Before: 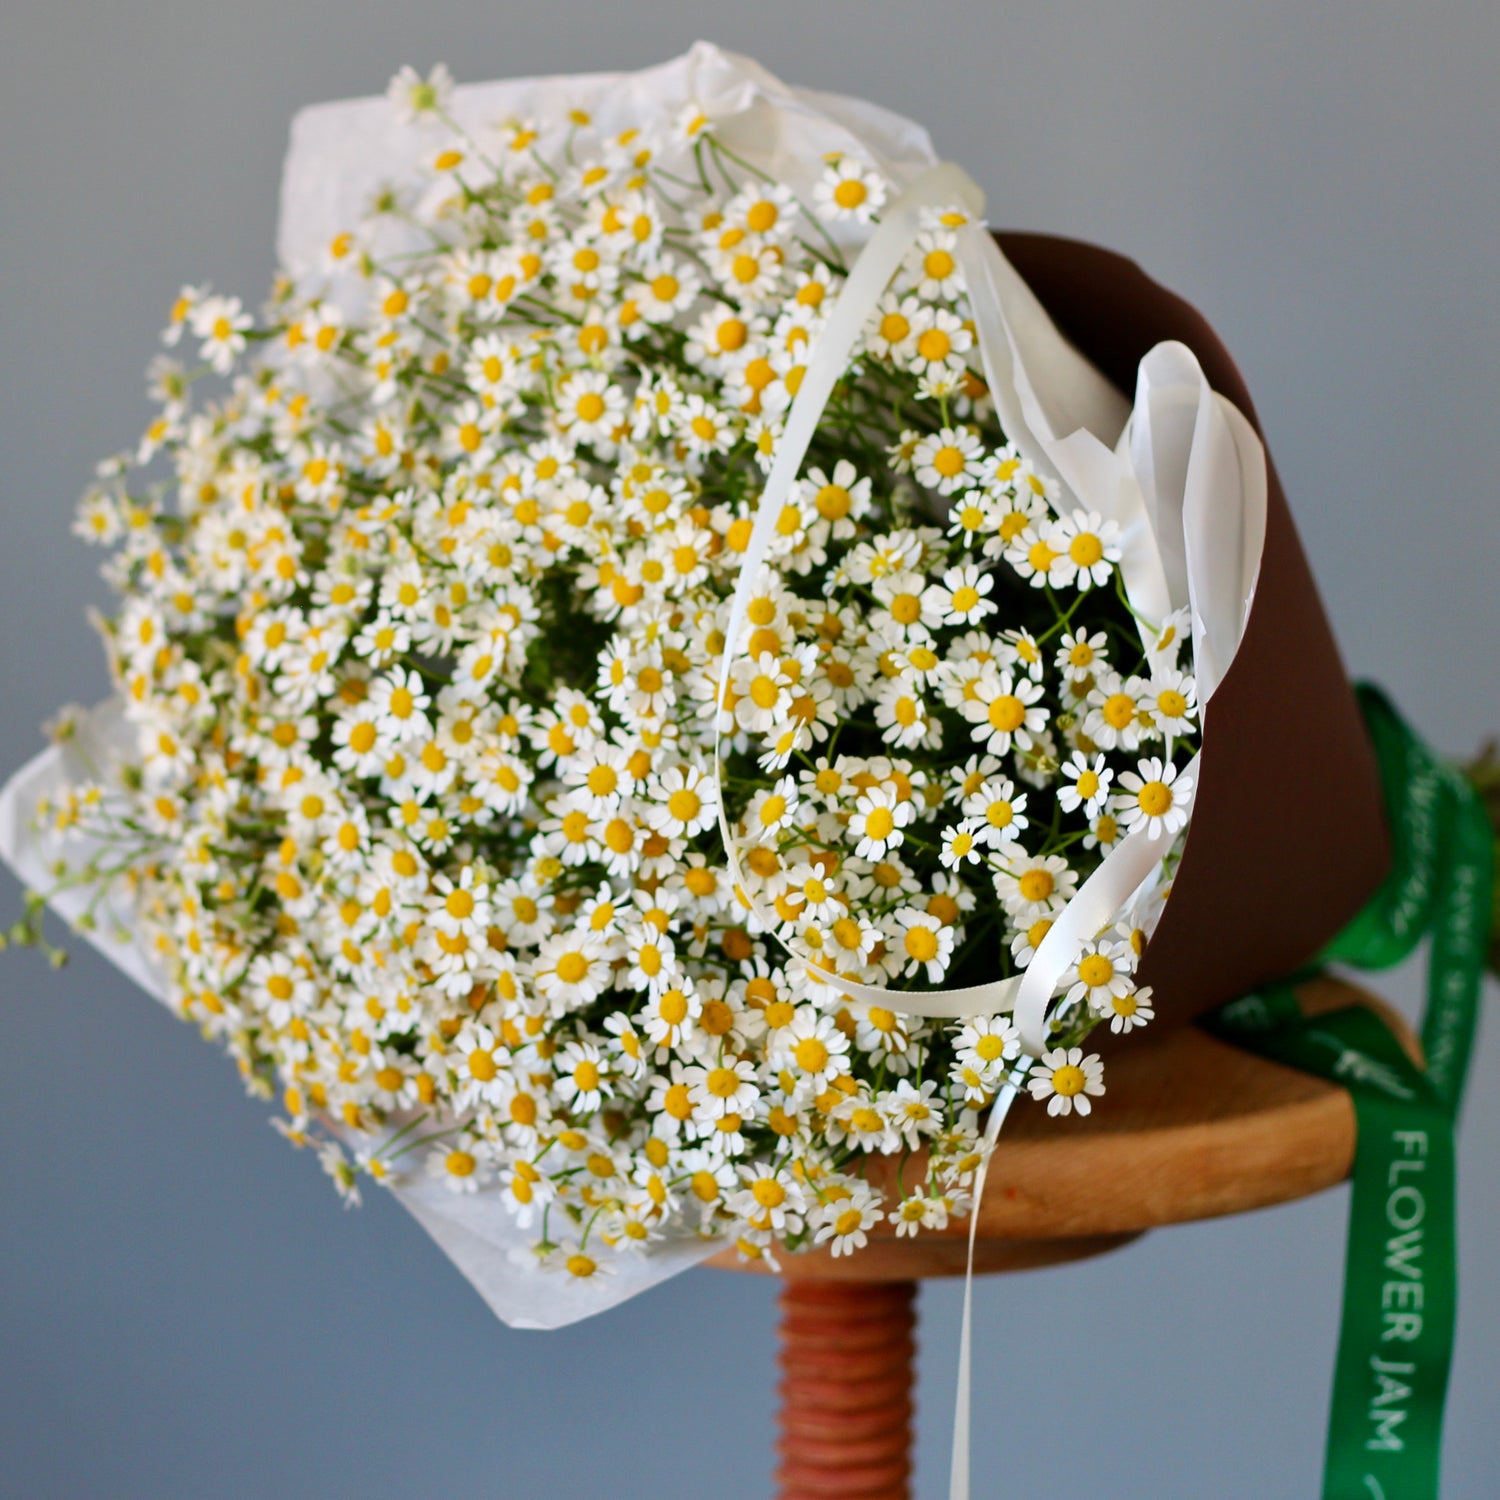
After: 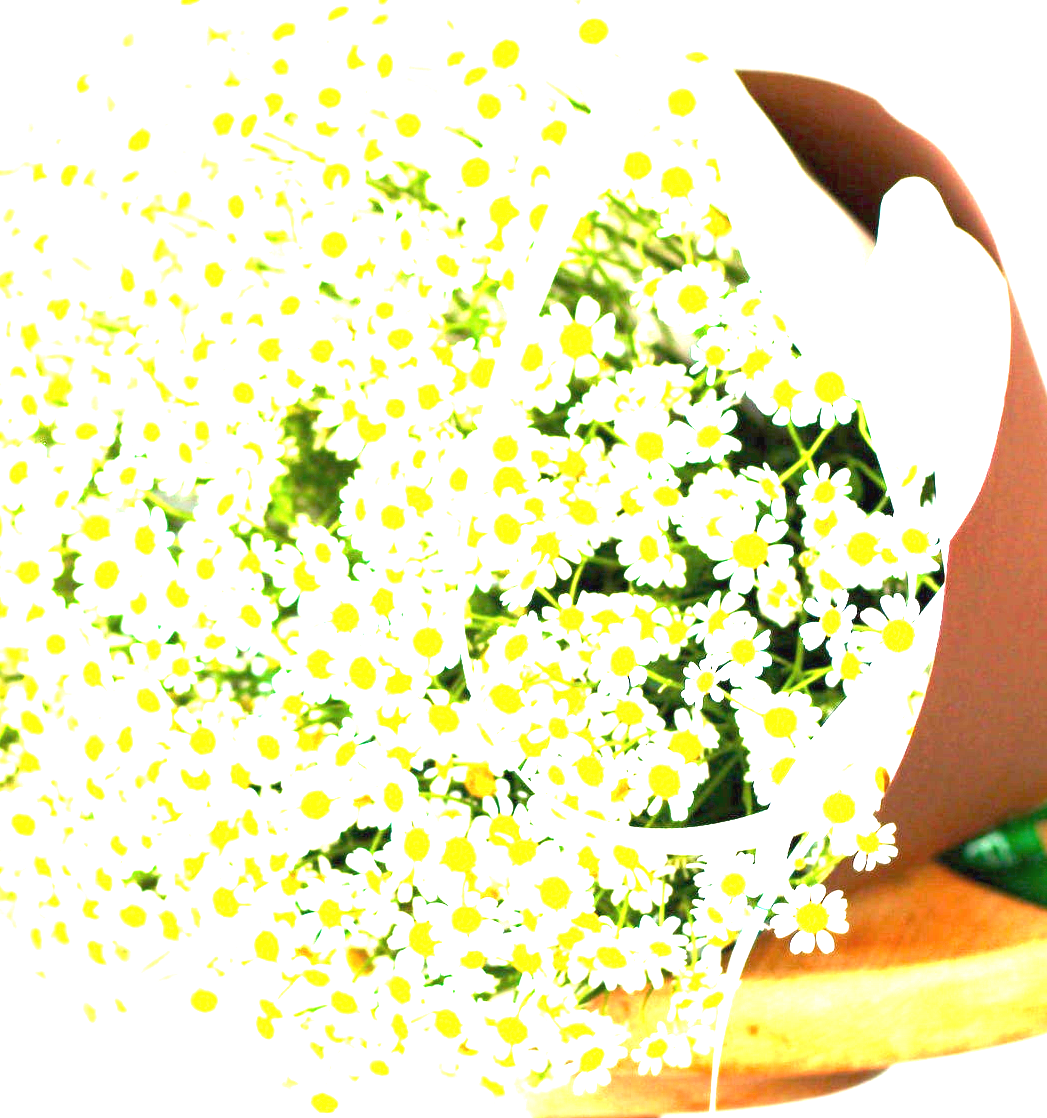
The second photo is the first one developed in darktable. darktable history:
crop and rotate: left 17.158%, top 10.909%, right 13.02%, bottom 14.548%
exposure: black level correction 0, exposure 4.058 EV, compensate highlight preservation false
